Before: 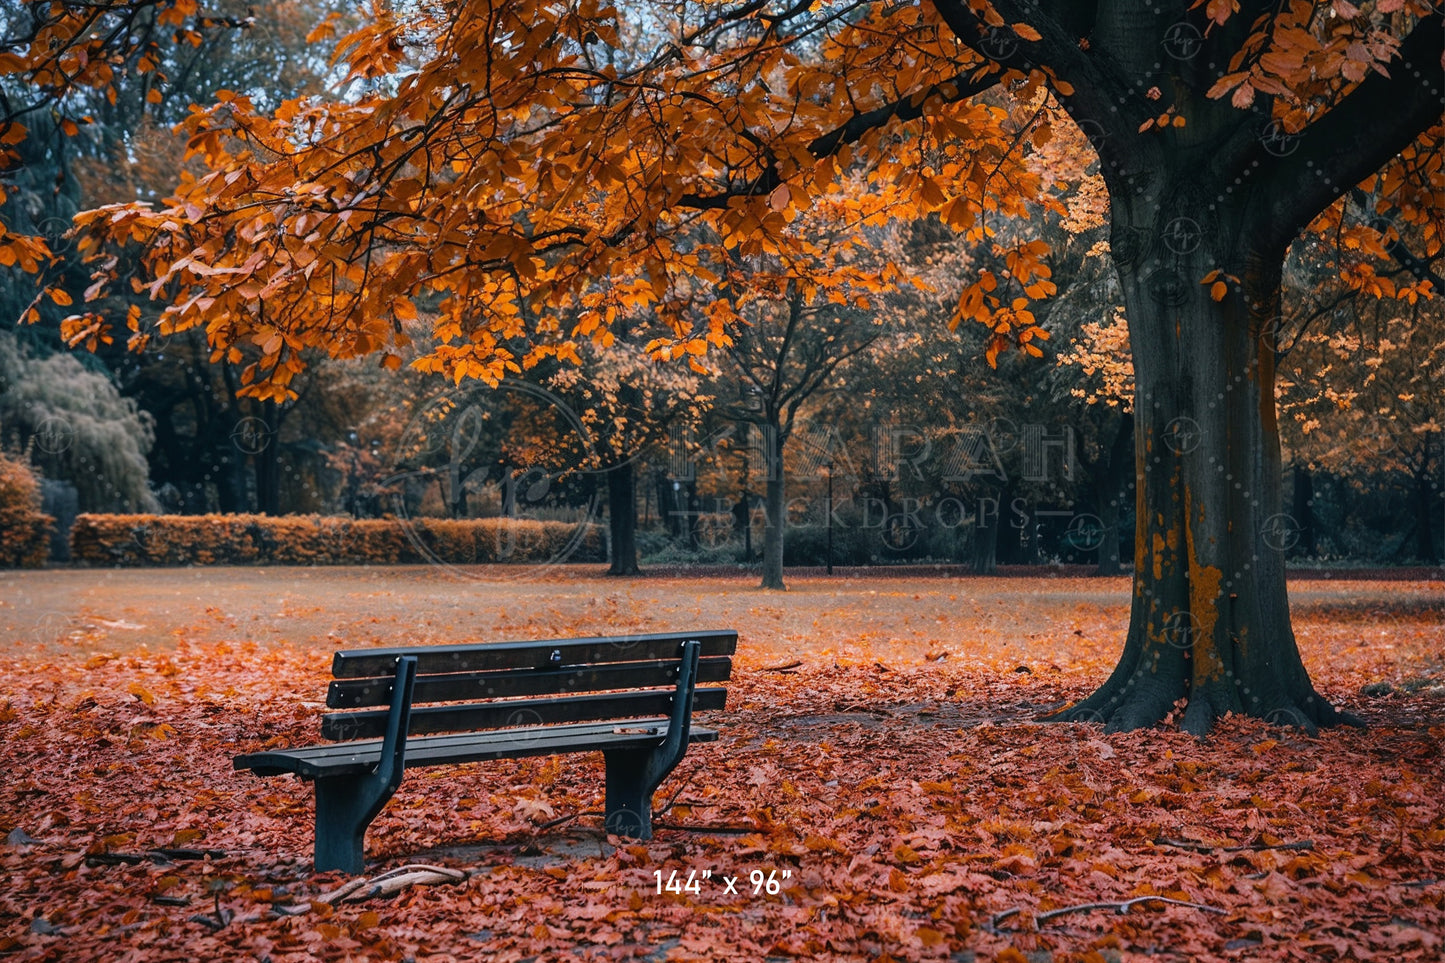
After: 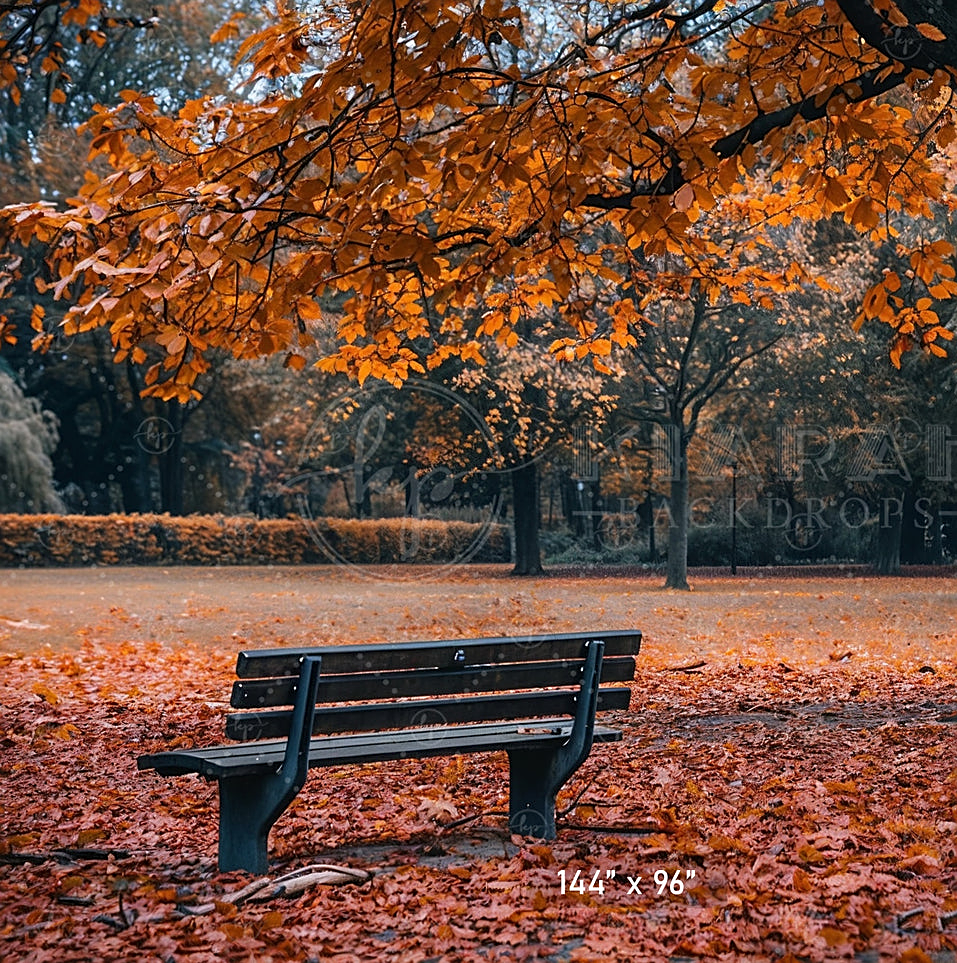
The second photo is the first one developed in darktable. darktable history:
crop and rotate: left 6.695%, right 27.028%
sharpen: amount 0.494
